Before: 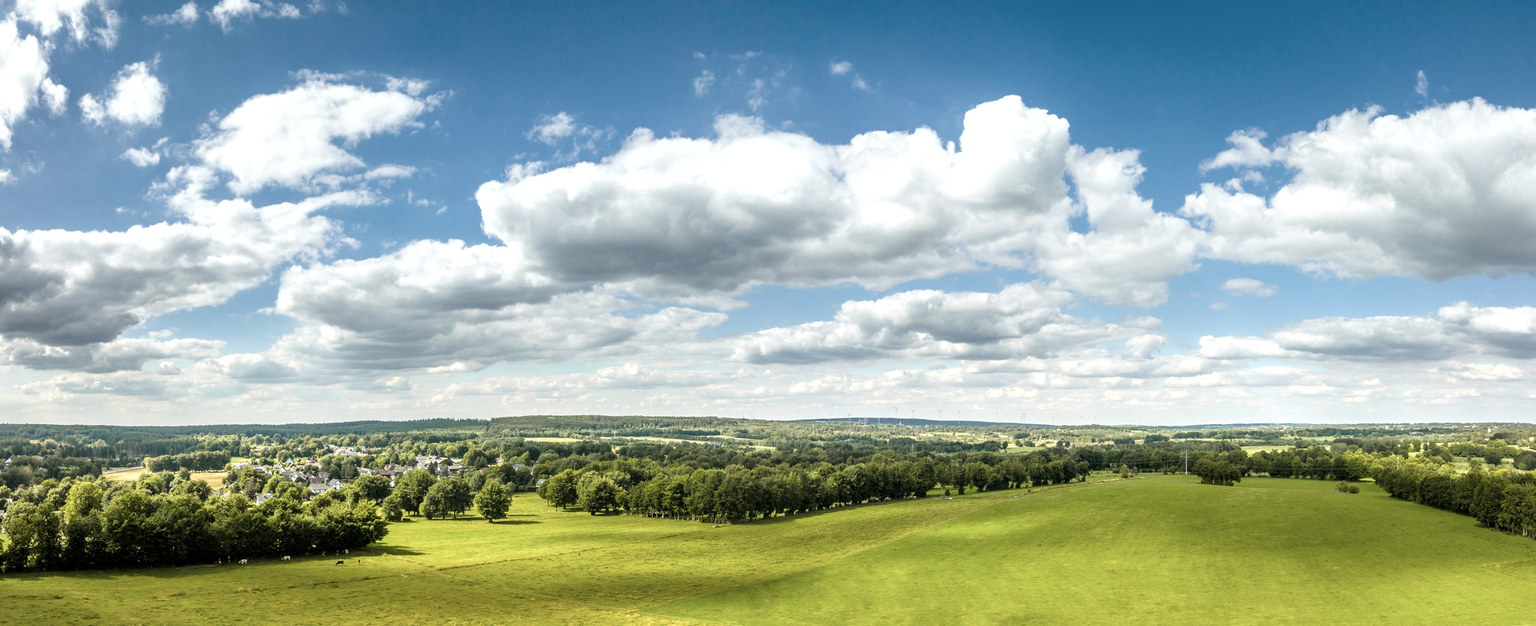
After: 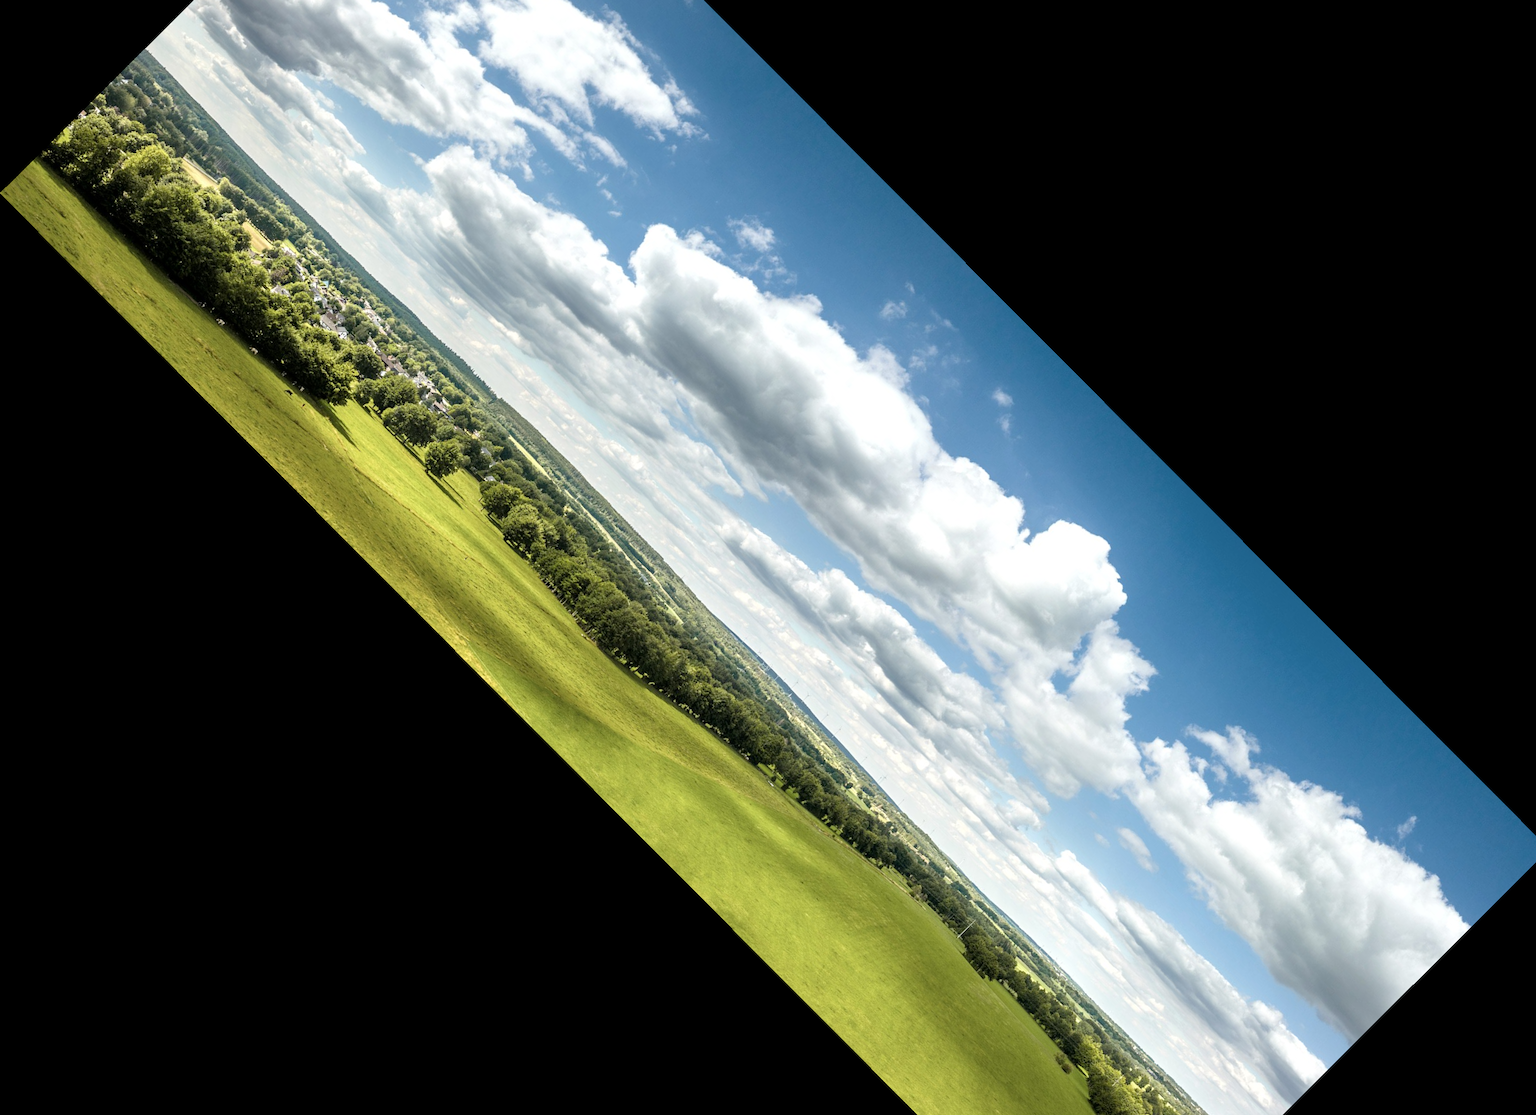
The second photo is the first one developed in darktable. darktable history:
color calibration: illuminant same as pipeline (D50), adaptation XYZ, x 0.347, y 0.359, temperature 5022.96 K
crop and rotate: angle -45.13°, top 16.414%, right 0.783%, bottom 11.635%
